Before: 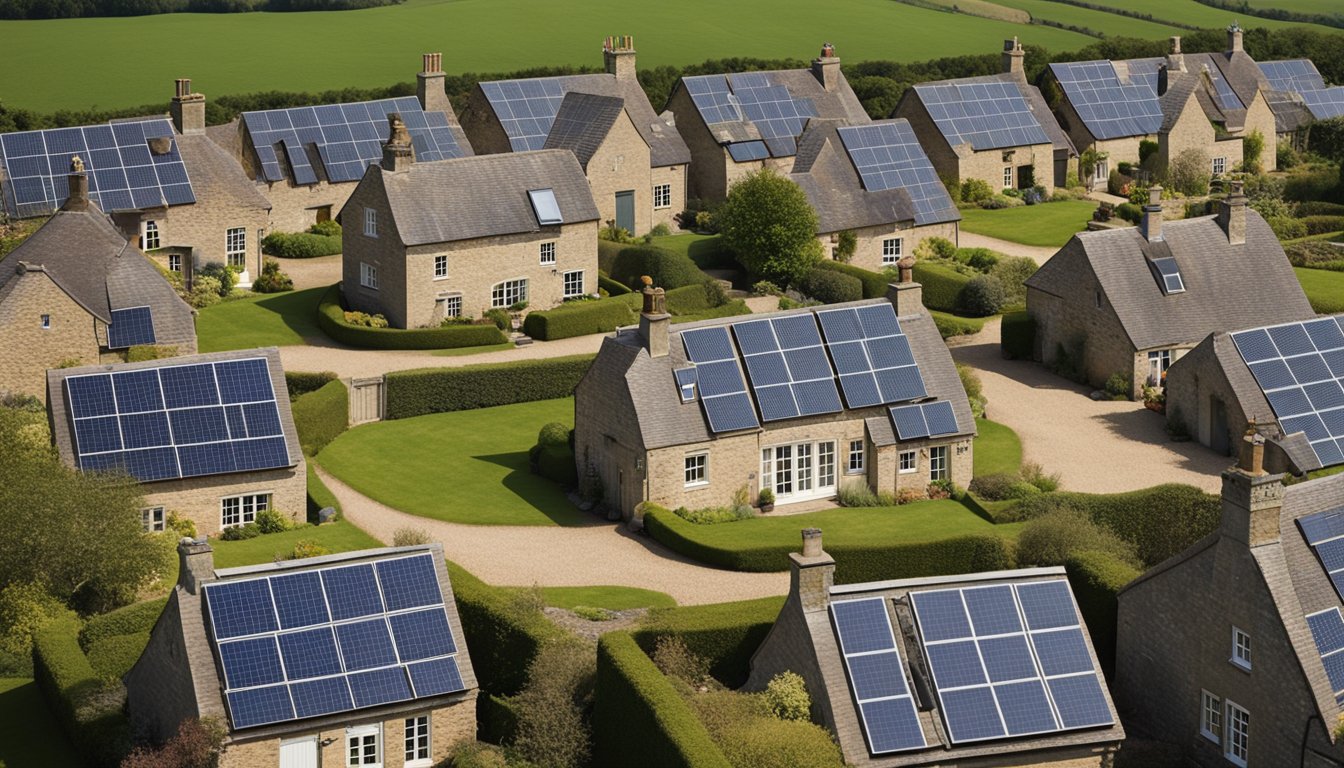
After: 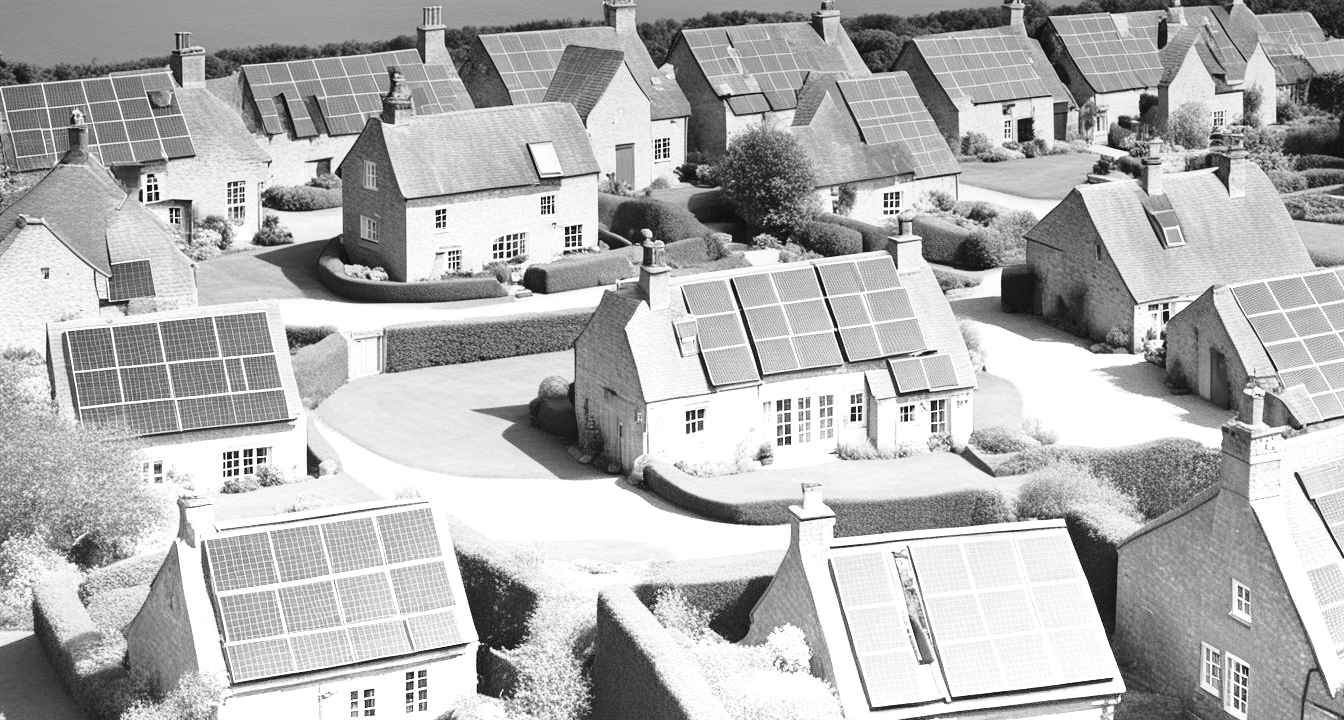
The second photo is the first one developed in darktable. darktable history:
base curve: curves: ch0 [(0, 0) (0.028, 0.03) (0.121, 0.232) (0.46, 0.748) (0.859, 0.968) (1, 1)], preserve colors none
monochrome: on, module defaults
graduated density: density -3.9 EV
crop and rotate: top 6.25%
